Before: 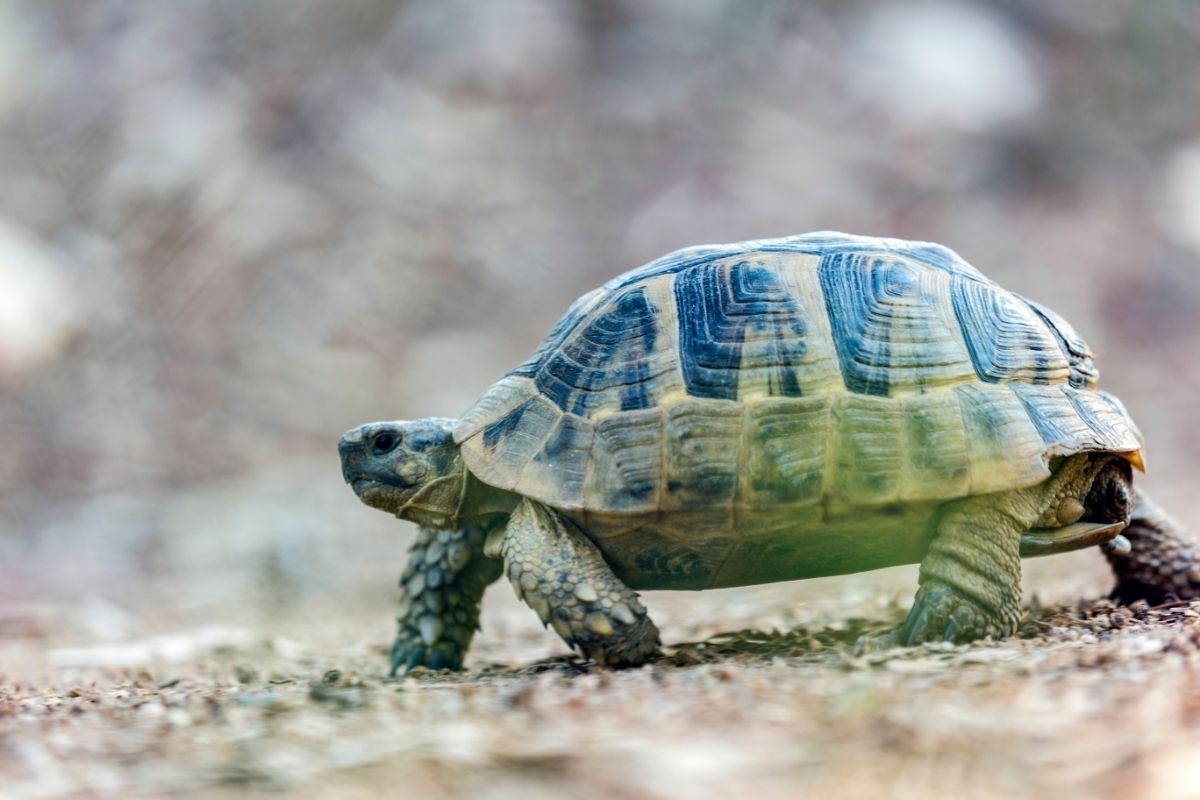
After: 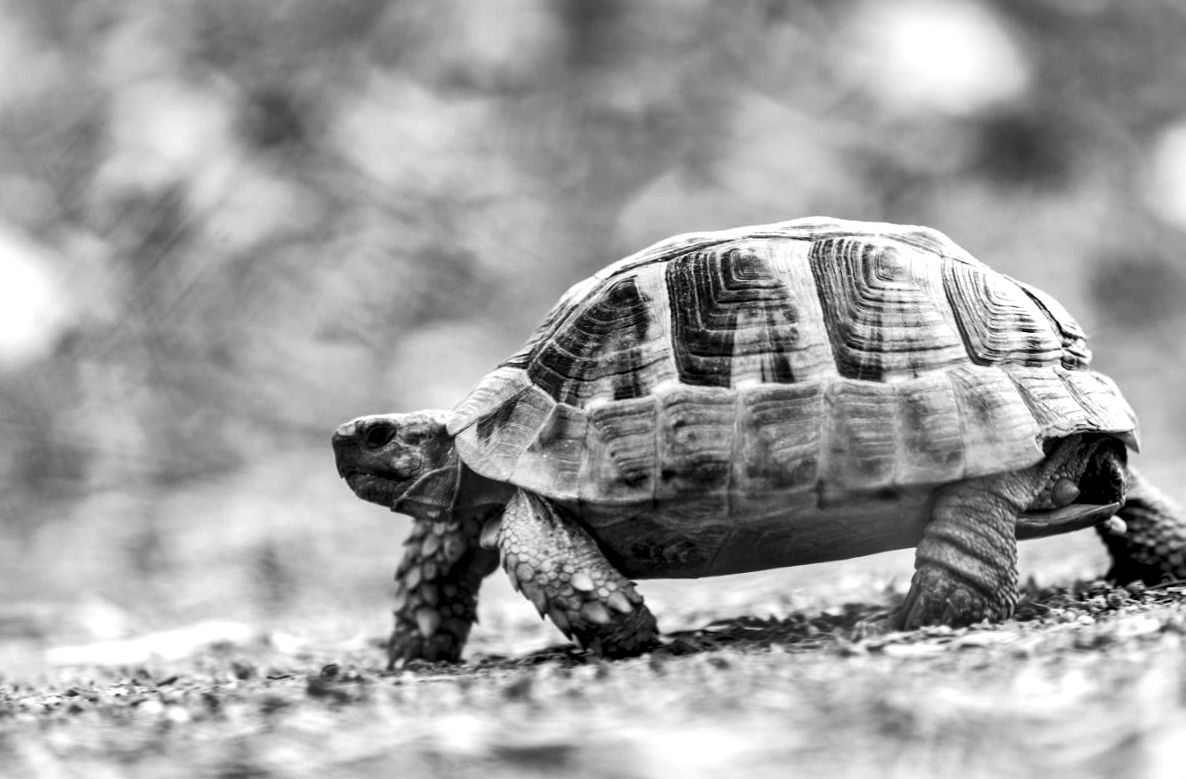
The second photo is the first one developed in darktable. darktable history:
color balance rgb: perceptual saturation grading › global saturation 10%, global vibrance 10%
monochrome: a 0, b 0, size 0.5, highlights 0.57
shadows and highlights: shadows 0, highlights 40
local contrast: mode bilateral grid, contrast 44, coarseness 69, detail 214%, midtone range 0.2
exposure: exposure -0.041 EV, compensate highlight preservation false
rotate and perspective: rotation -1°, crop left 0.011, crop right 0.989, crop top 0.025, crop bottom 0.975
